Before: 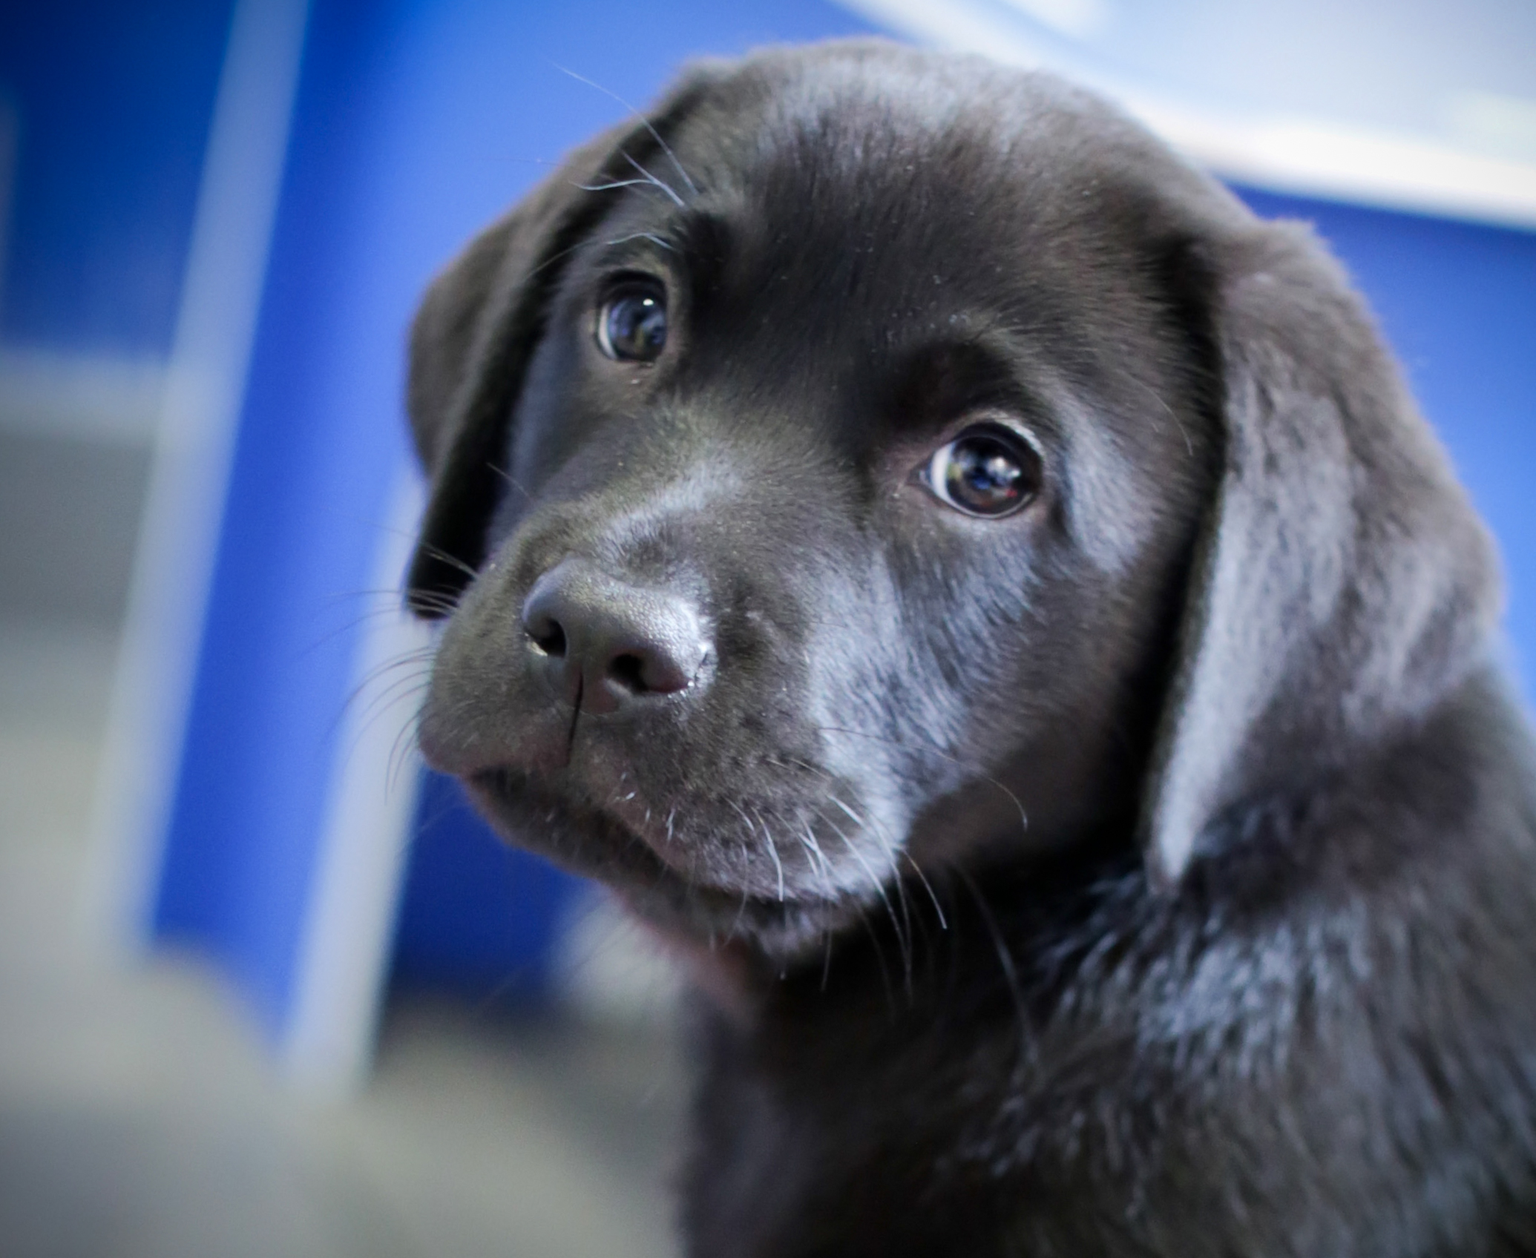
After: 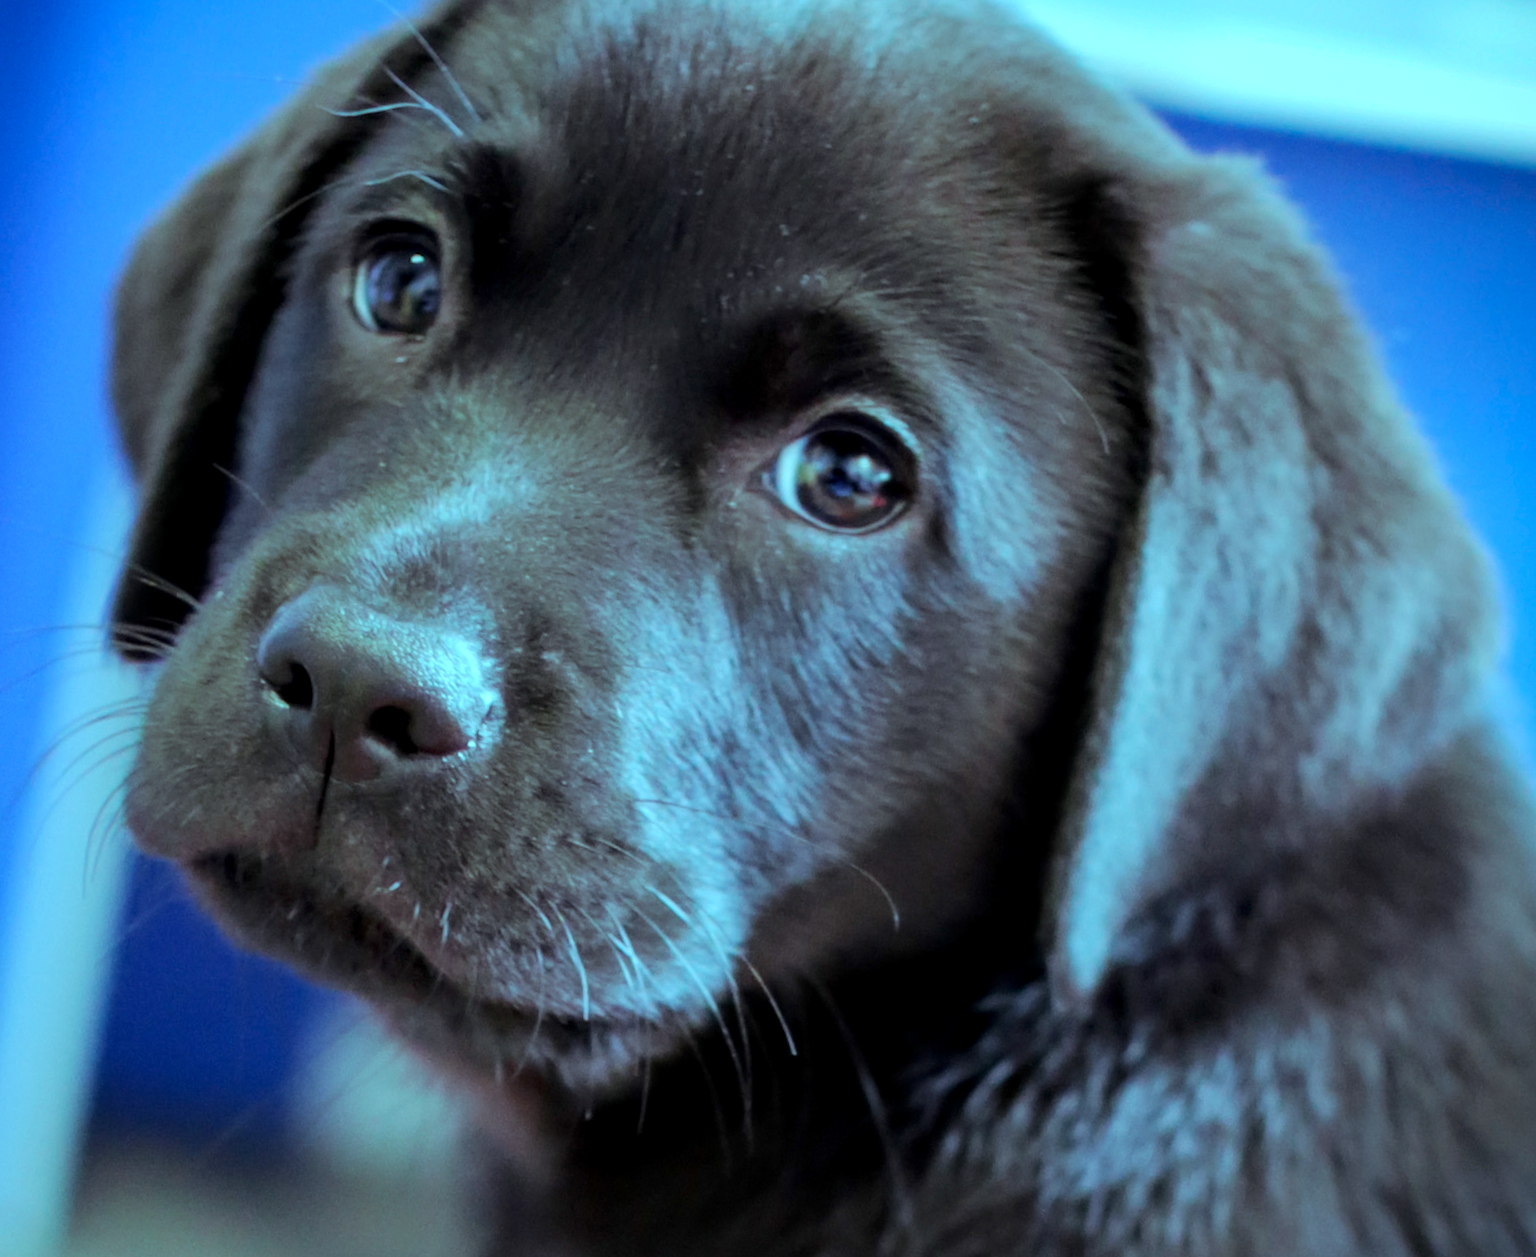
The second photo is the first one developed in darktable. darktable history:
tone equalizer: -8 EV -0.393 EV, -7 EV -0.383 EV, -6 EV -0.332 EV, -5 EV -0.255 EV, -3 EV 0.189 EV, -2 EV 0.327 EV, -1 EV 0.406 EV, +0 EV 0.435 EV
color balance rgb: highlights gain › luminance -33.27%, highlights gain › chroma 5.59%, highlights gain › hue 213.9°, linear chroma grading › global chroma 0.289%, perceptual saturation grading › global saturation 0.495%
local contrast: on, module defaults
crop and rotate: left 20.85%, top 7.894%, right 0.427%, bottom 13.433%
